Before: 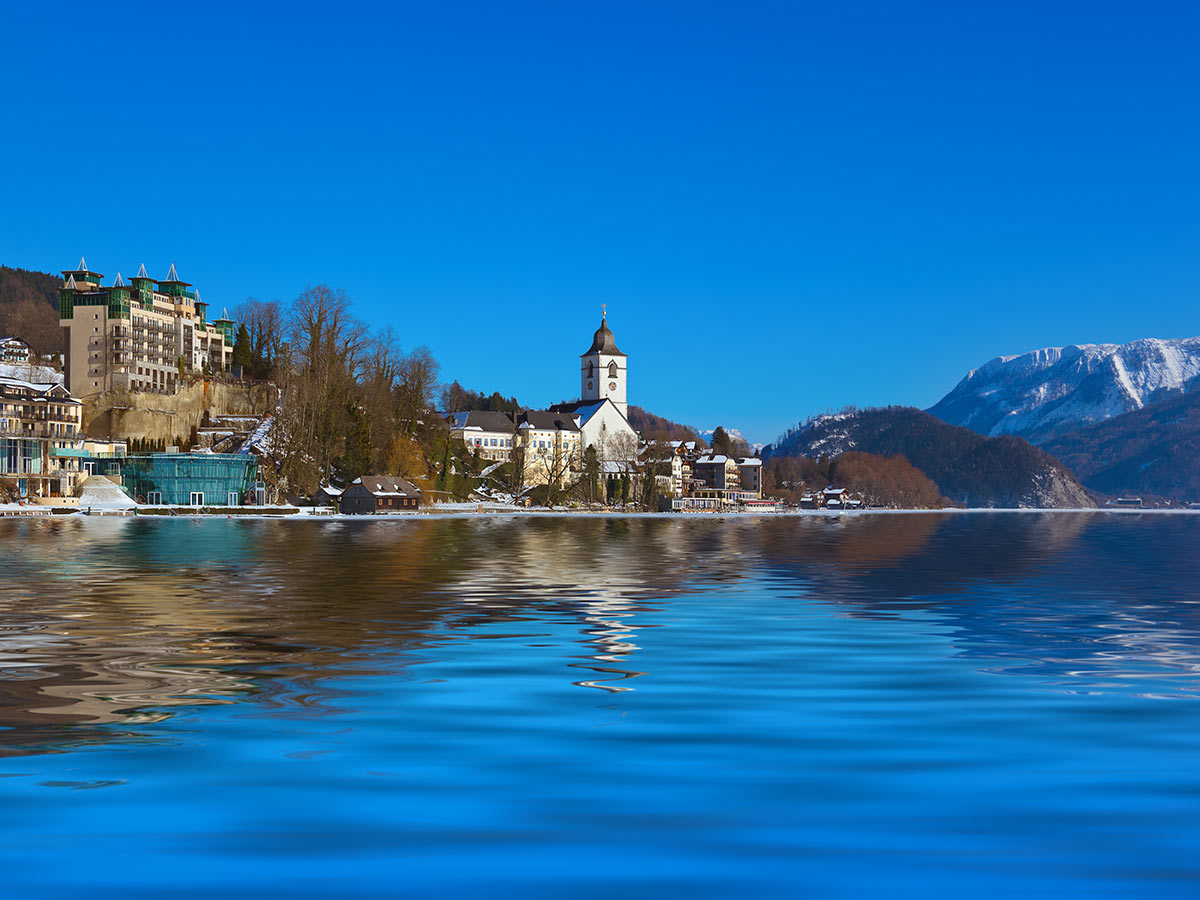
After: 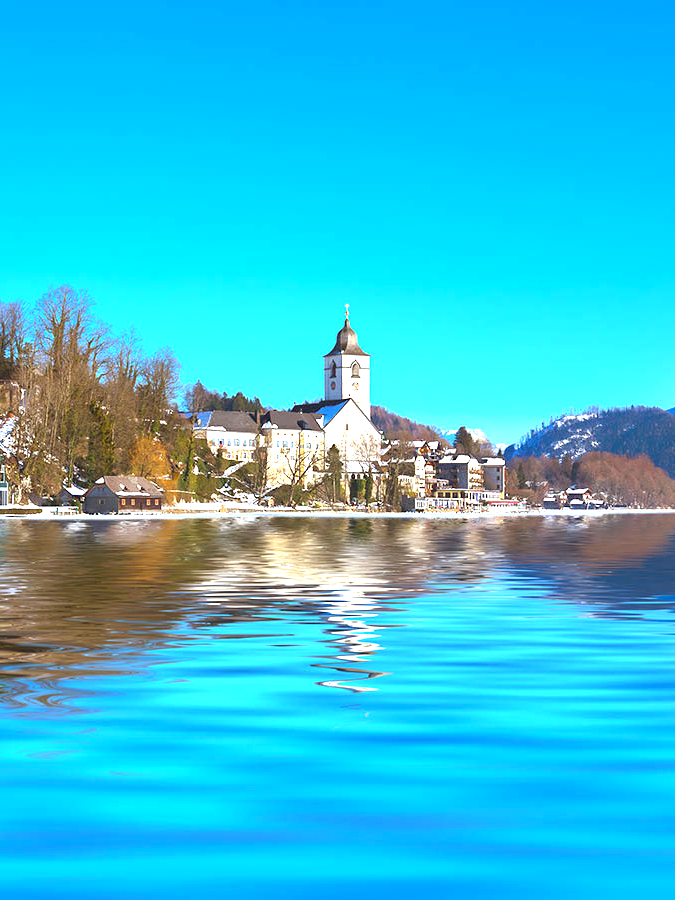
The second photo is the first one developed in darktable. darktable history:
exposure: black level correction 0.001, exposure 1.719 EV, compensate exposure bias true, compensate highlight preservation false
crop: left 21.496%, right 22.254%
